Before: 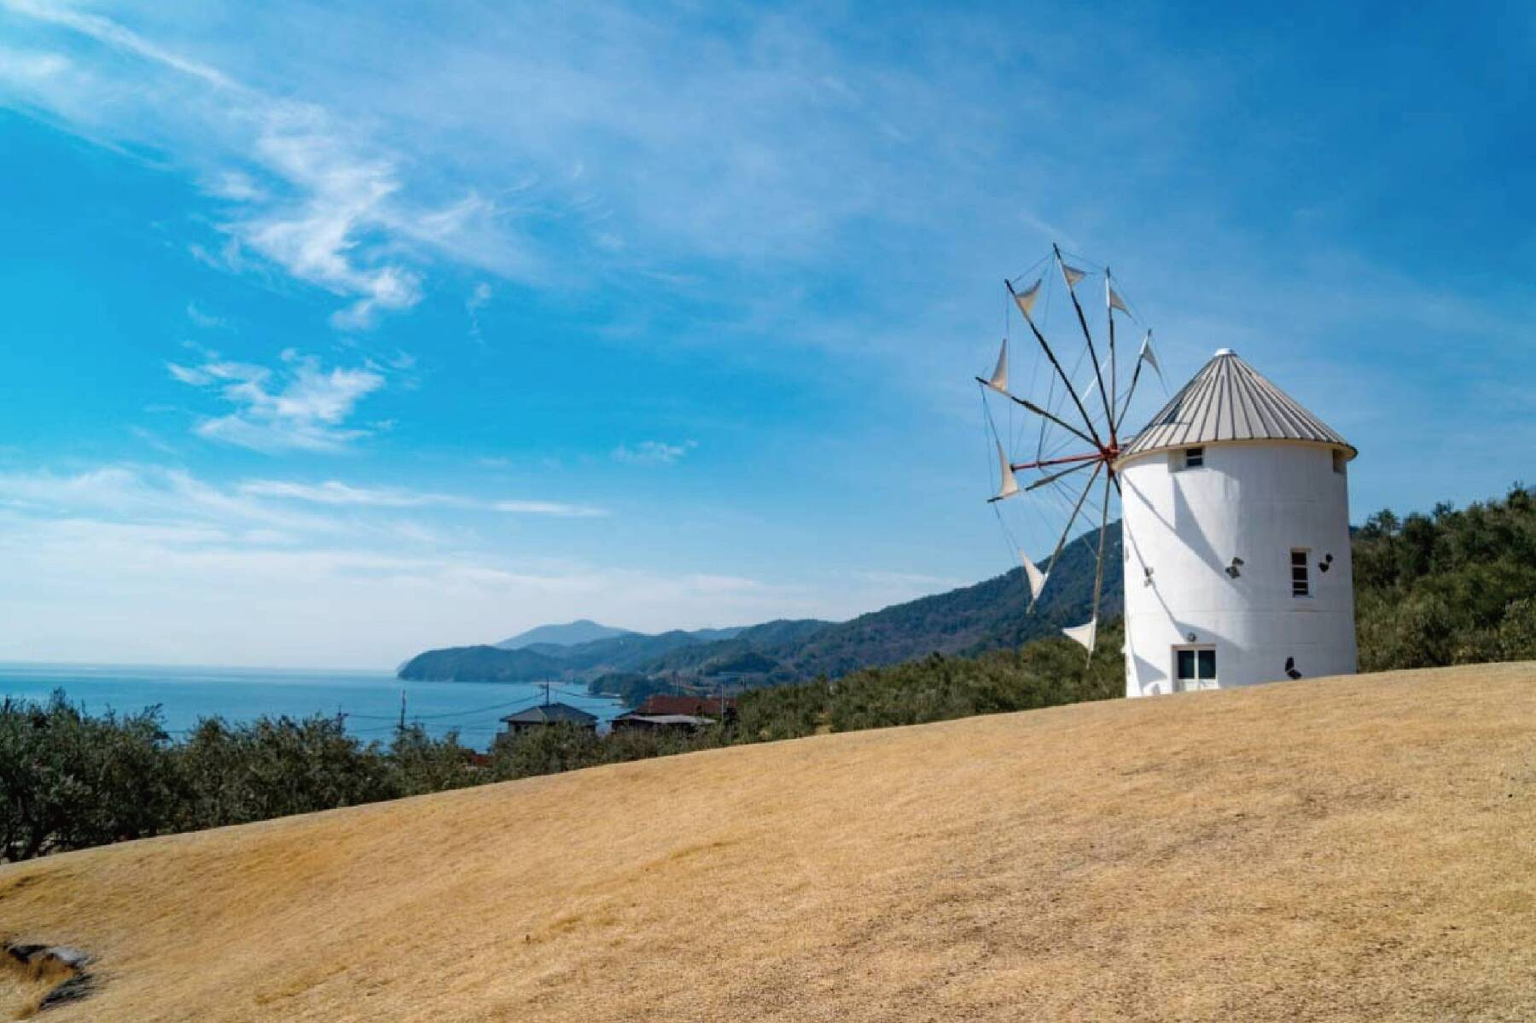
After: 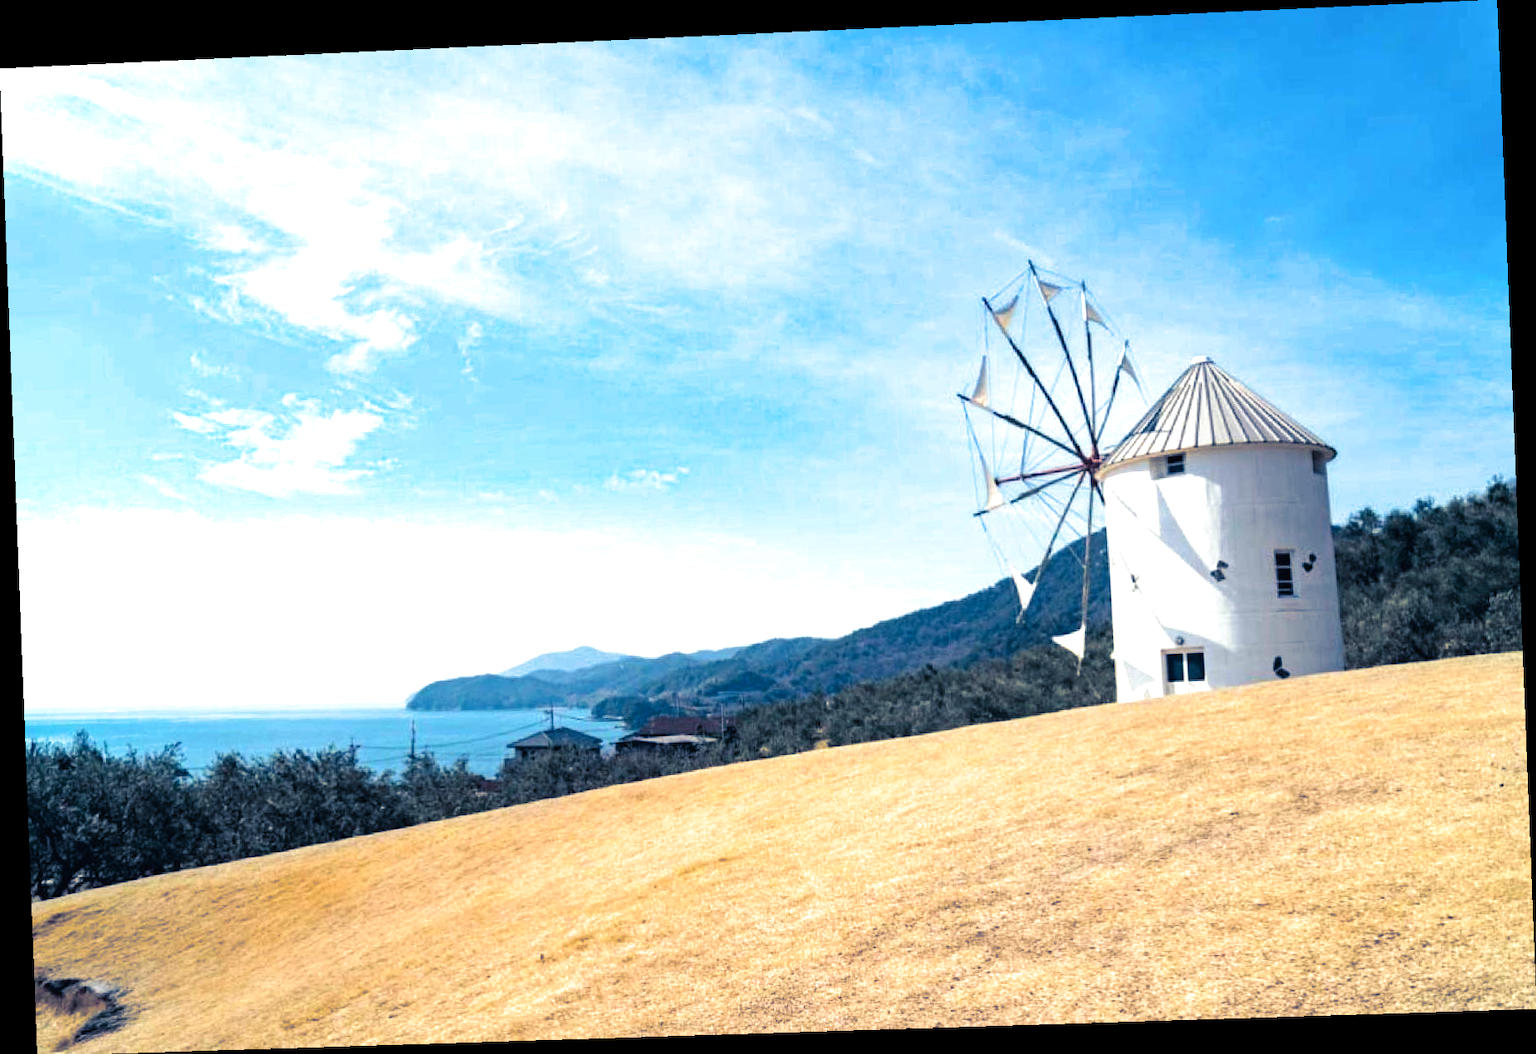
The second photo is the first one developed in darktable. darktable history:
exposure: exposure 0.999 EV, compensate highlight preservation false
split-toning: shadows › hue 226.8°, shadows › saturation 0.84
rotate and perspective: rotation -2.22°, lens shift (horizontal) -0.022, automatic cropping off
